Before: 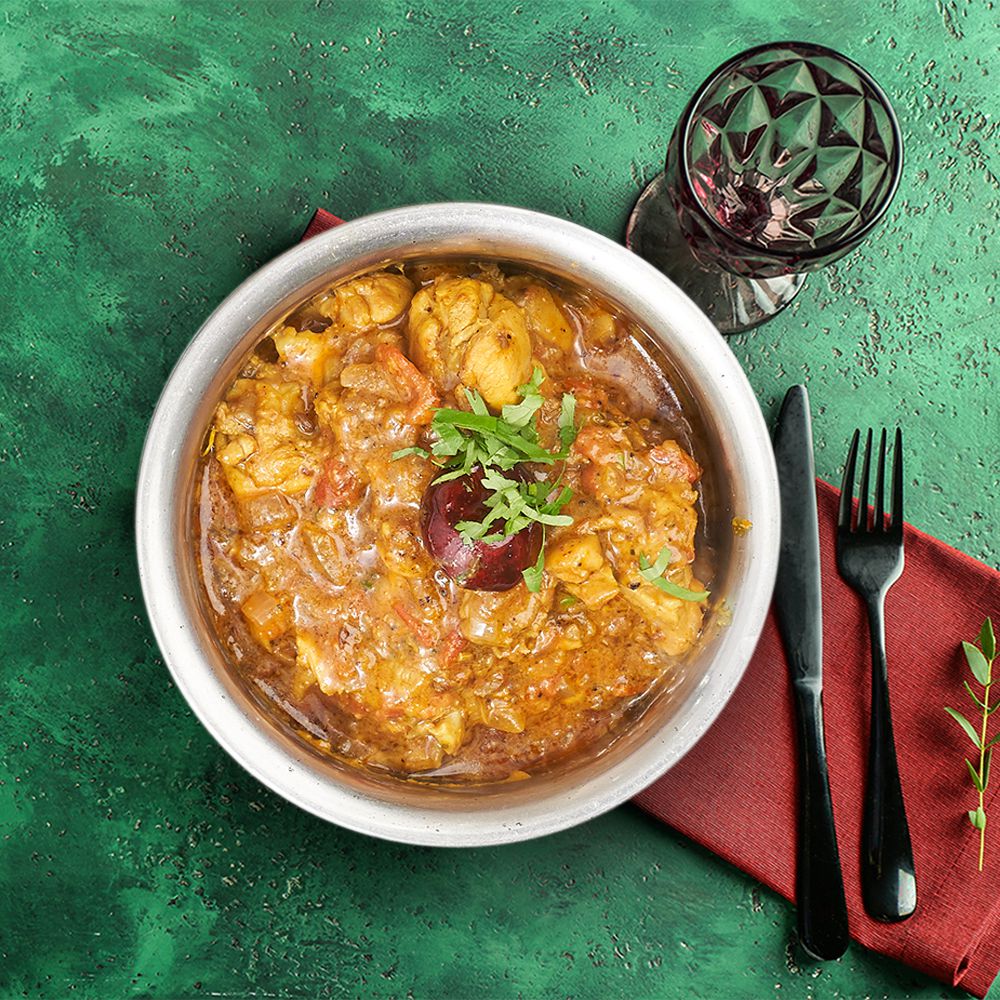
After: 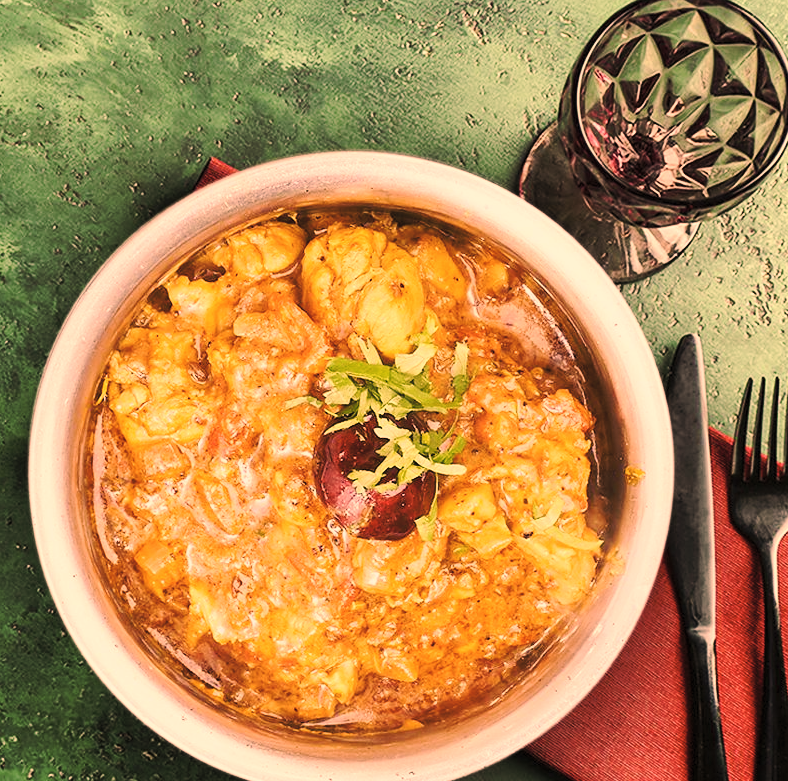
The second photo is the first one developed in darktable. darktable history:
exposure: exposure 0.2 EV, compensate highlight preservation false
crop and rotate: left 10.77%, top 5.1%, right 10.41%, bottom 16.76%
base curve: curves: ch0 [(0, 0) (0.073, 0.04) (0.157, 0.139) (0.492, 0.492) (0.758, 0.758) (1, 1)], preserve colors none
contrast brightness saturation: contrast 0.14, brightness 0.21
color correction: highlights a* 40, highlights b* 40, saturation 0.69
color balance rgb: perceptual saturation grading › global saturation 20%, perceptual saturation grading › highlights -25%, perceptual saturation grading › shadows 25%
